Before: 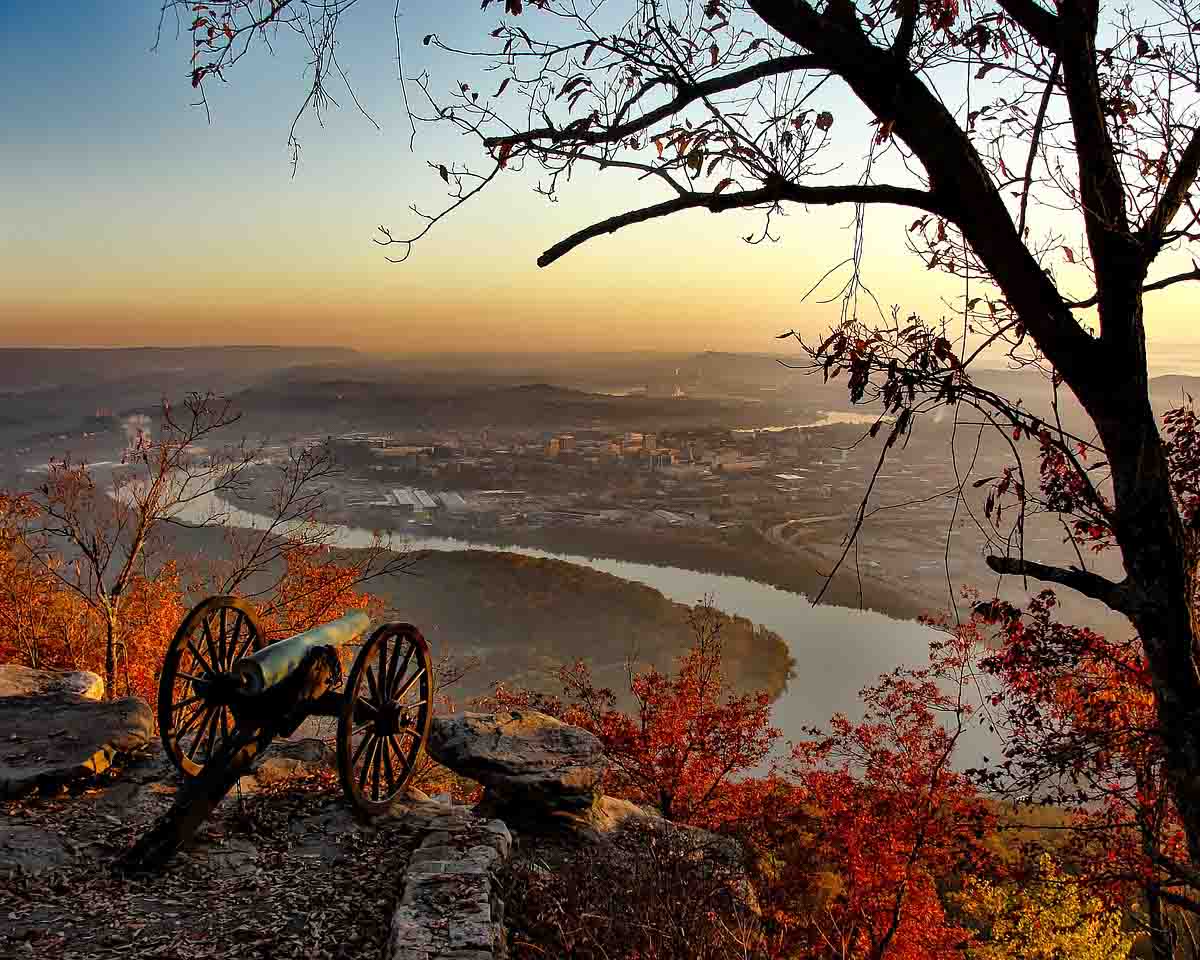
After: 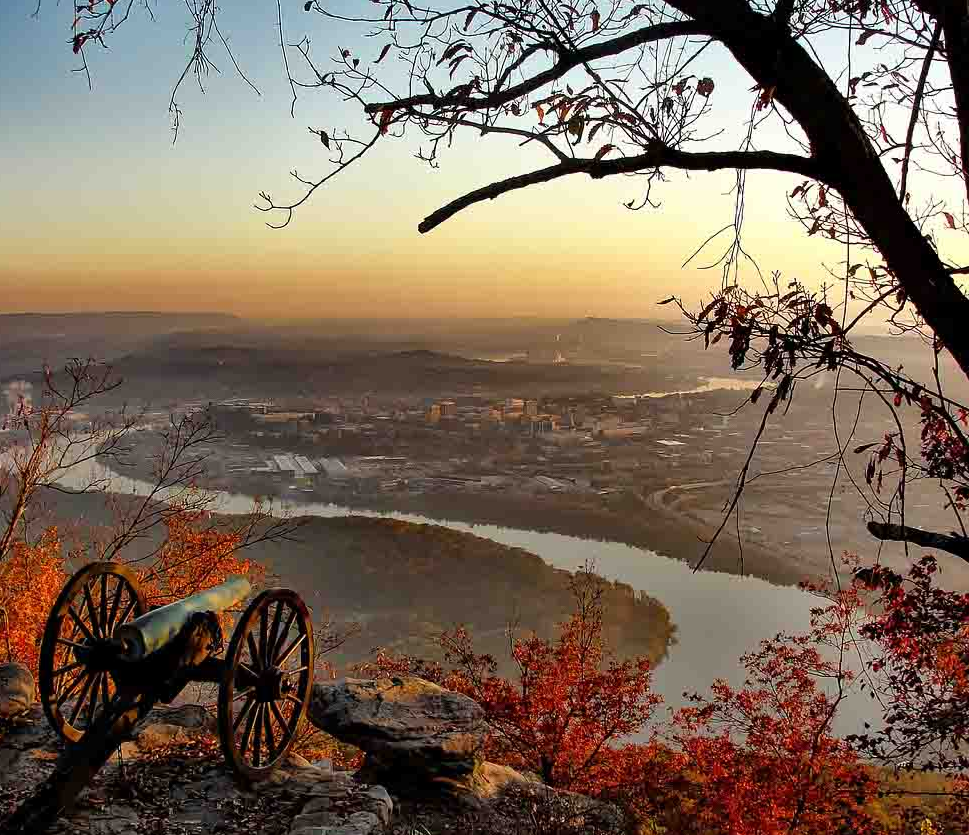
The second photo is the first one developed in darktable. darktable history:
crop: left 9.938%, top 3.614%, right 9.283%, bottom 9.395%
